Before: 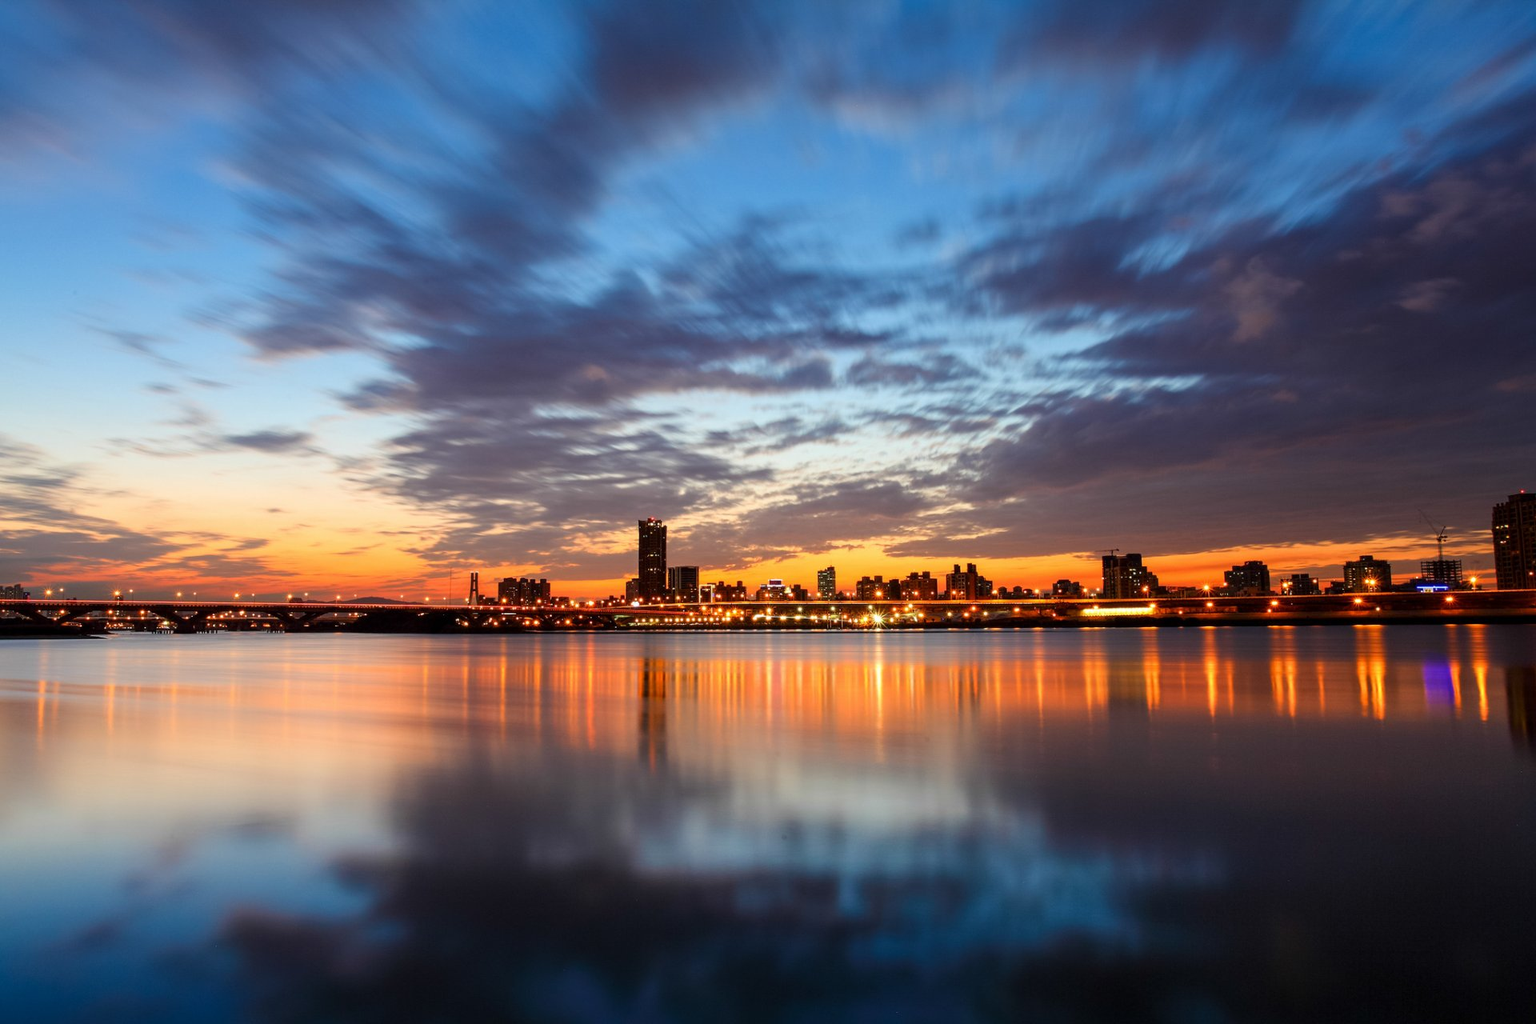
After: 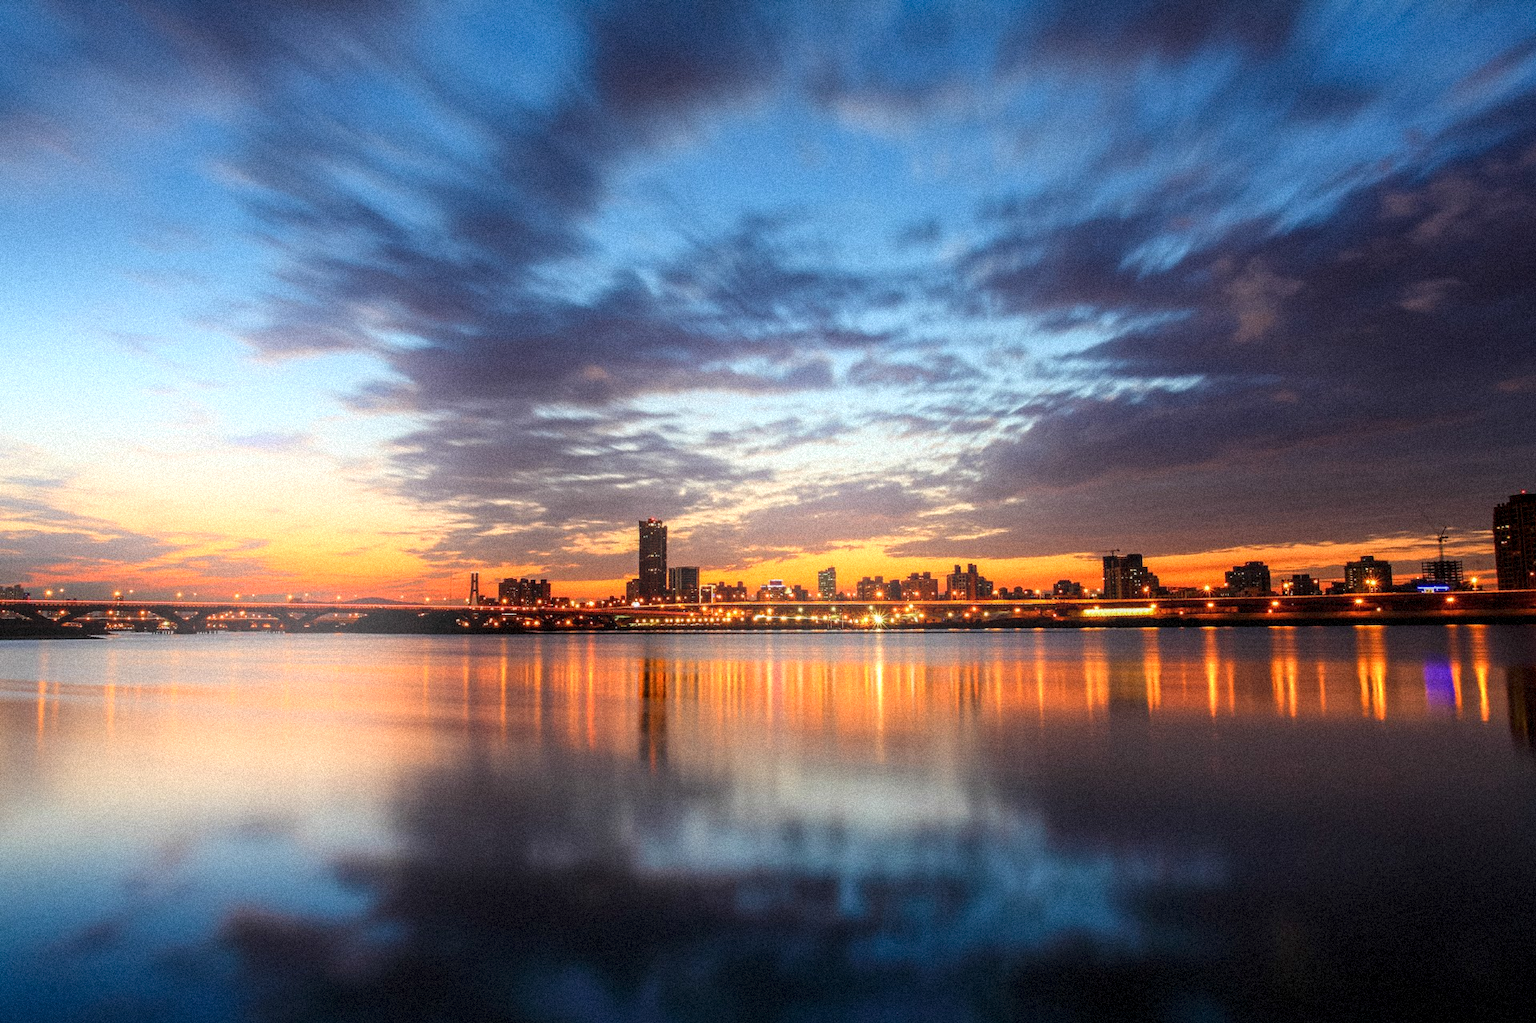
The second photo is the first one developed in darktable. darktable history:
grain: strength 35%, mid-tones bias 0%
local contrast: on, module defaults
bloom: on, module defaults
